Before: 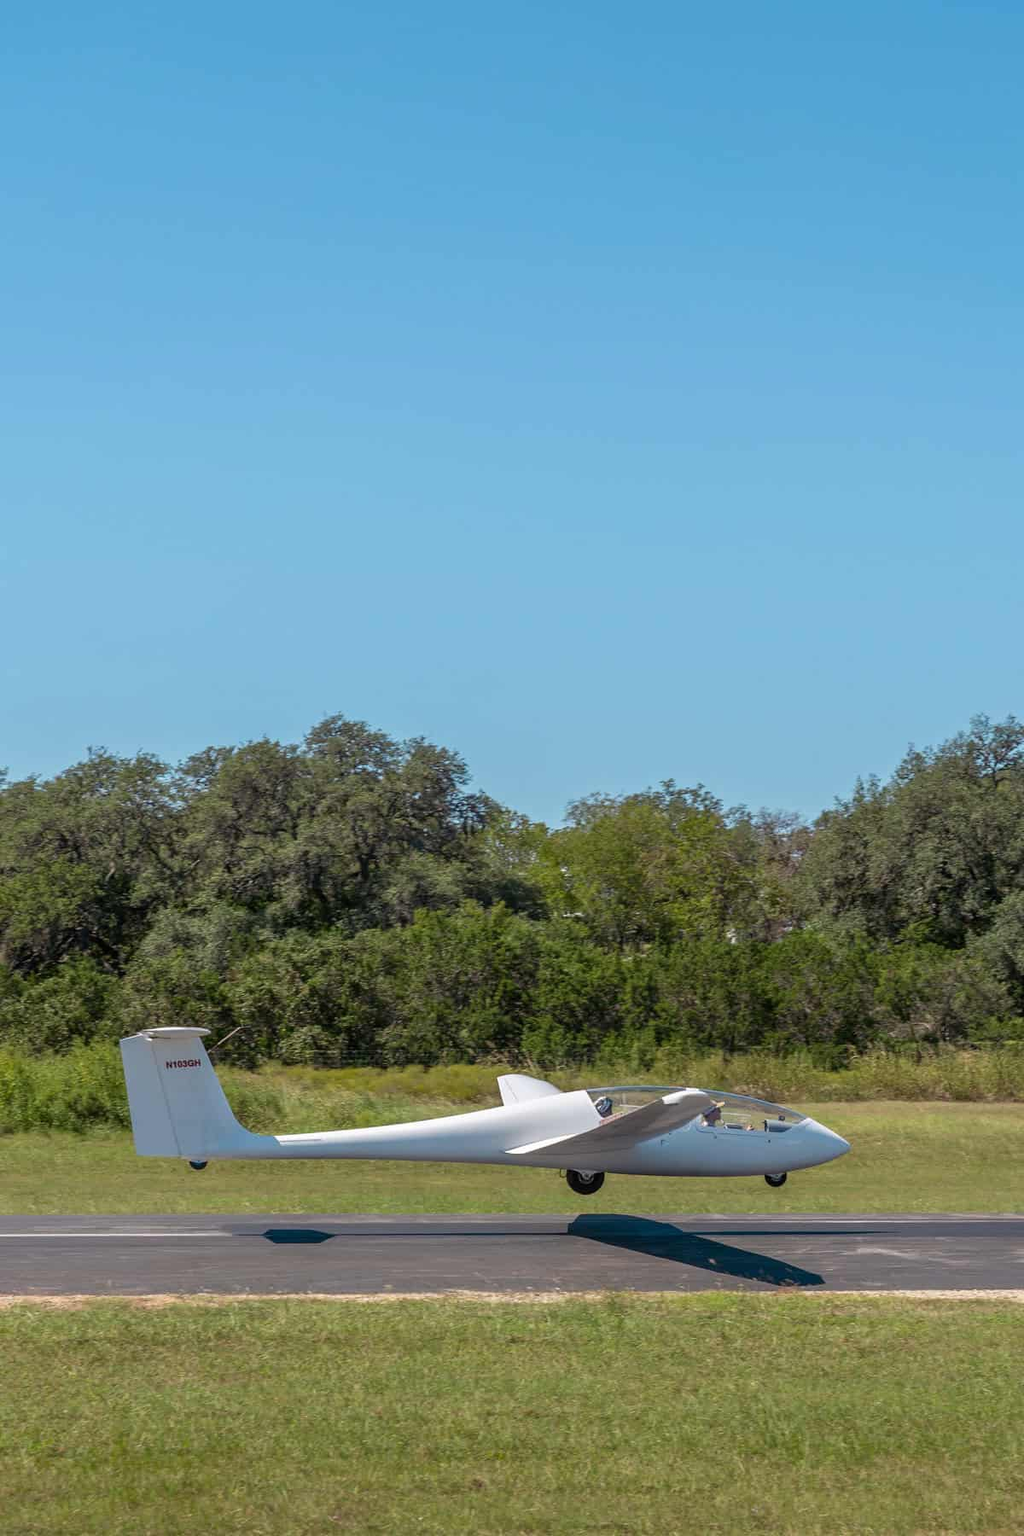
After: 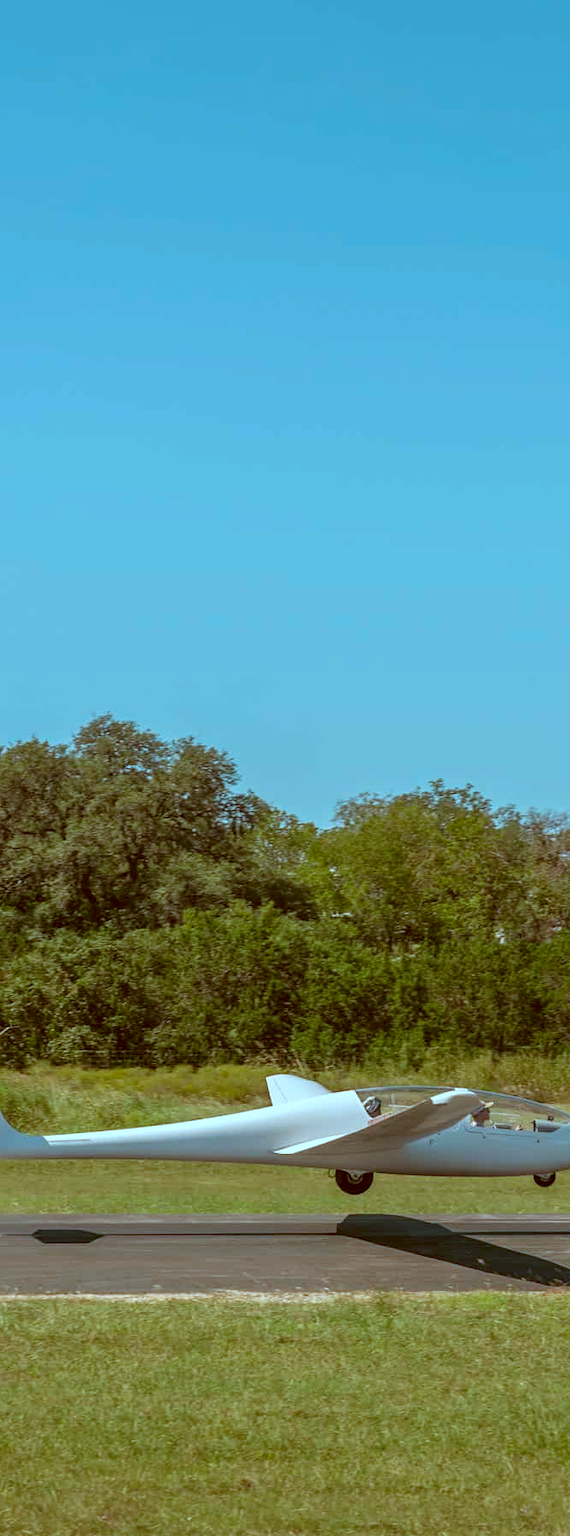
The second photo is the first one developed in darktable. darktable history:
color correction: highlights a* -14.57, highlights b* -16.94, shadows a* 10.16, shadows b* 29.8
crop and rotate: left 22.654%, right 21.555%
